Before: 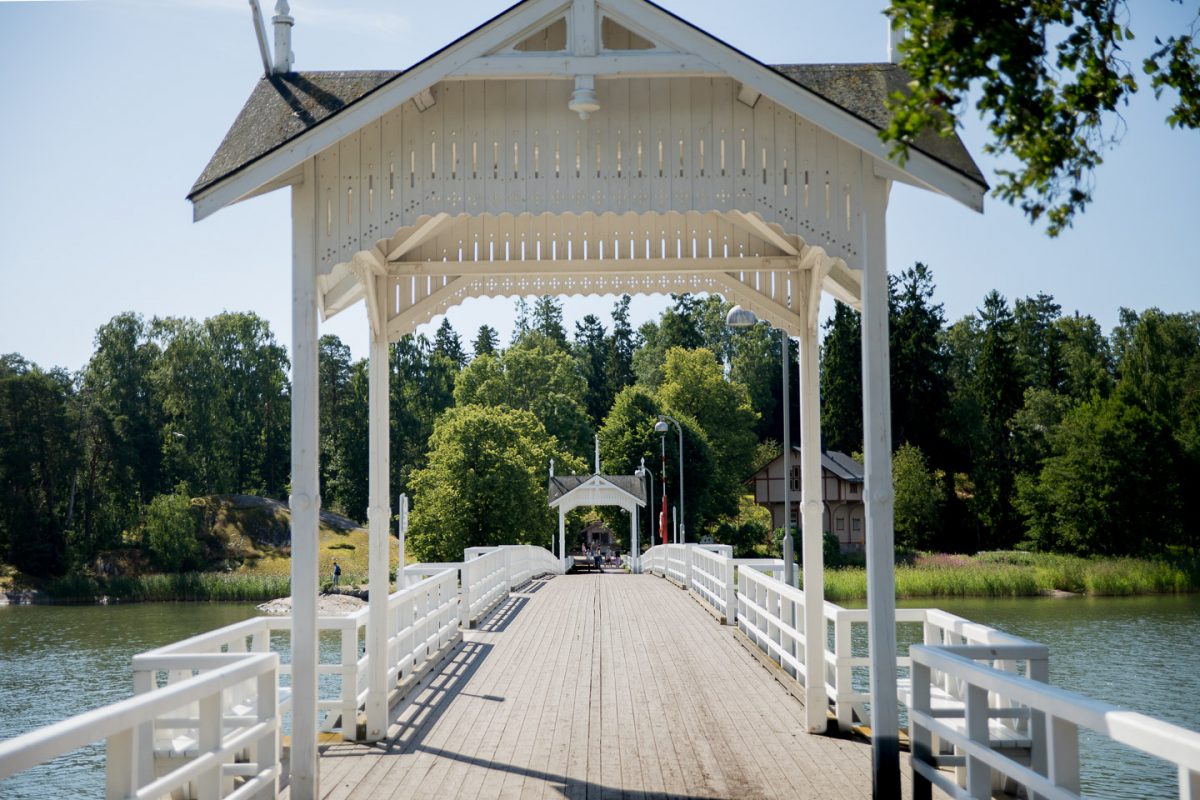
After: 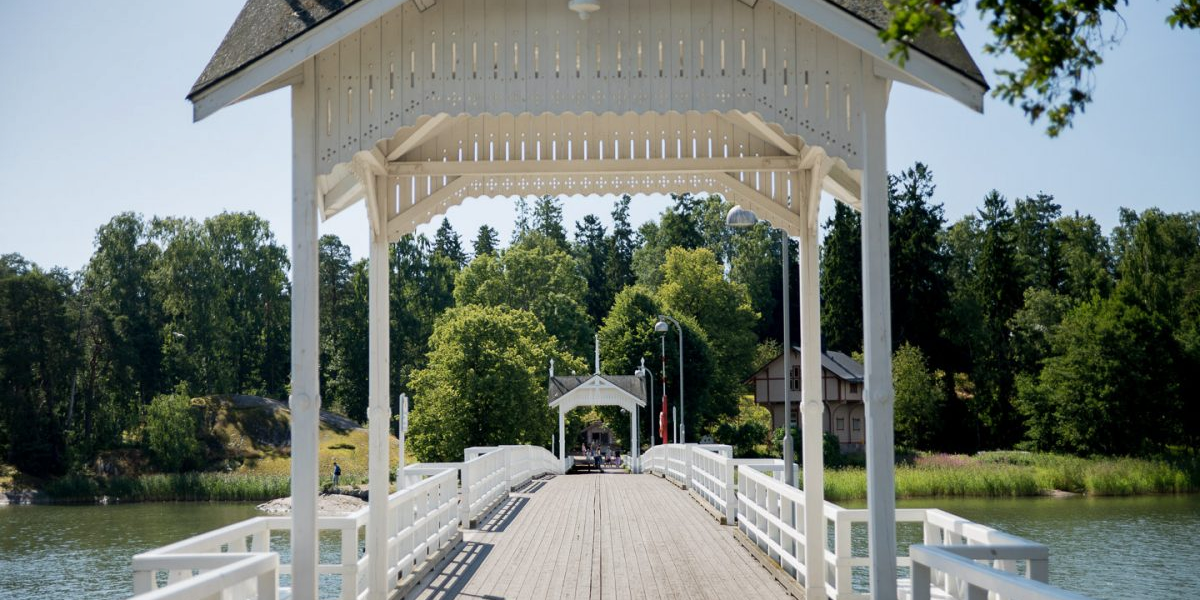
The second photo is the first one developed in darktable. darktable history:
crop and rotate: top 12.5%, bottom 12.5%
shadows and highlights: shadows 32.83, highlights -47.7, soften with gaussian
